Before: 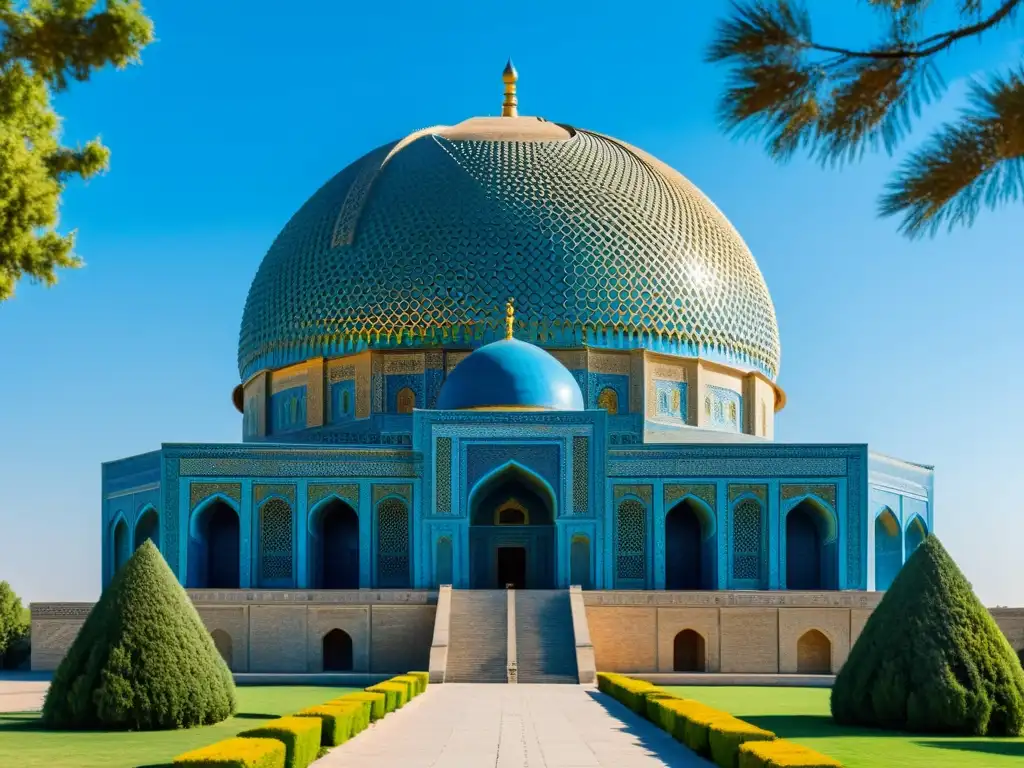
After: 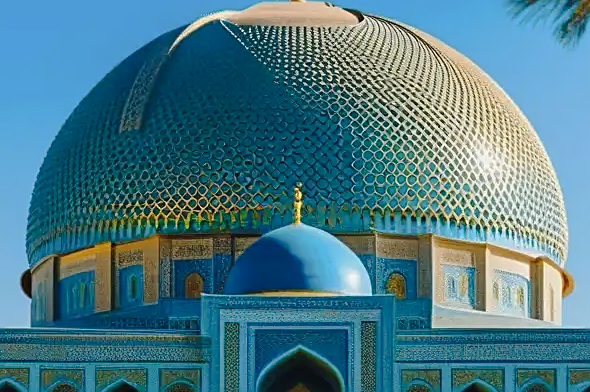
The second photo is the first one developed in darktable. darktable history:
tone curve: curves: ch0 [(0, 0.026) (0.175, 0.178) (0.463, 0.502) (0.796, 0.764) (1, 0.961)]; ch1 [(0, 0) (0.437, 0.398) (0.469, 0.472) (0.505, 0.504) (0.553, 0.552) (1, 1)]; ch2 [(0, 0) (0.505, 0.495) (0.579, 0.579) (1, 1)], preserve colors none
crop: left 20.713%, top 15.077%, right 21.613%, bottom 33.821%
sharpen: on, module defaults
